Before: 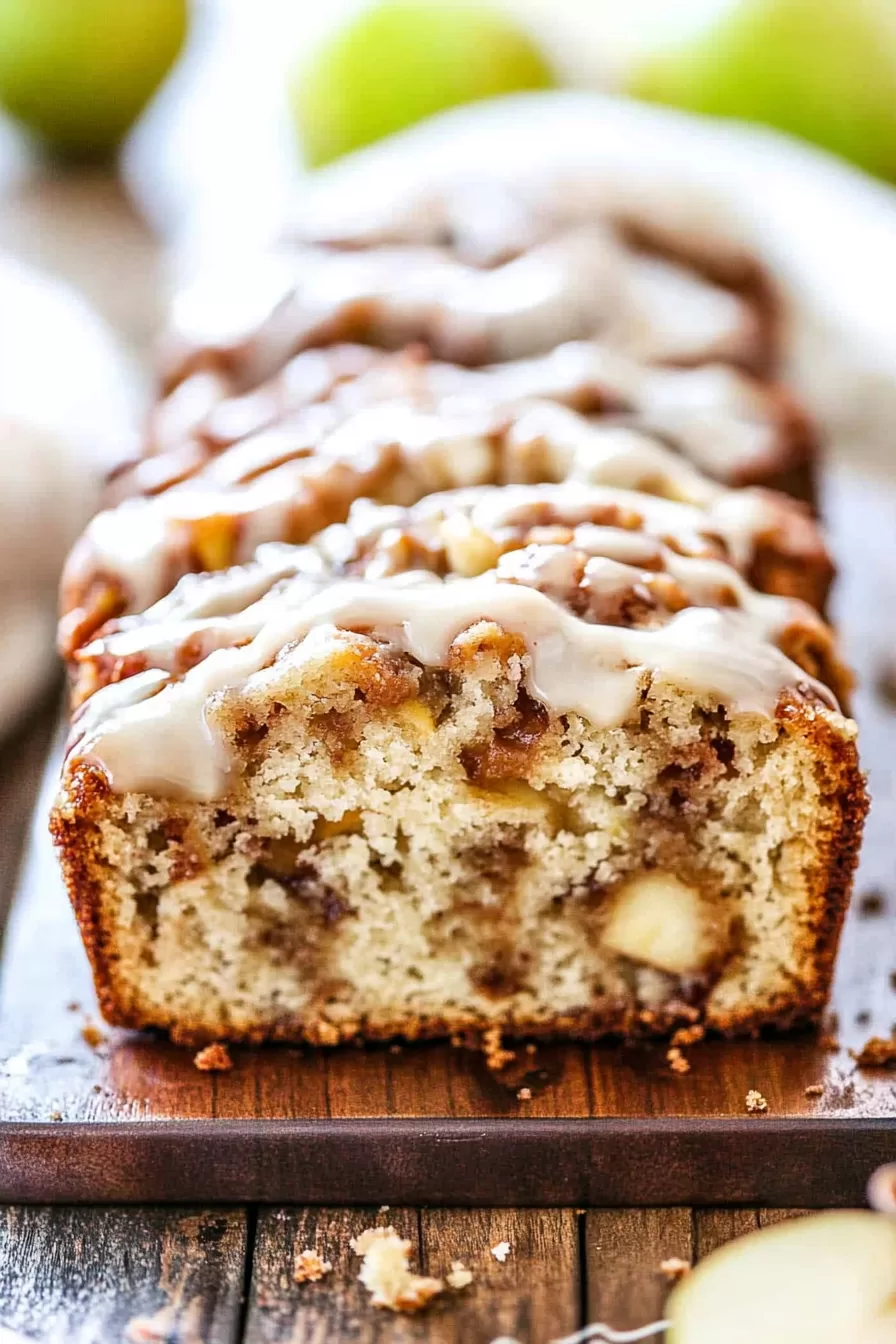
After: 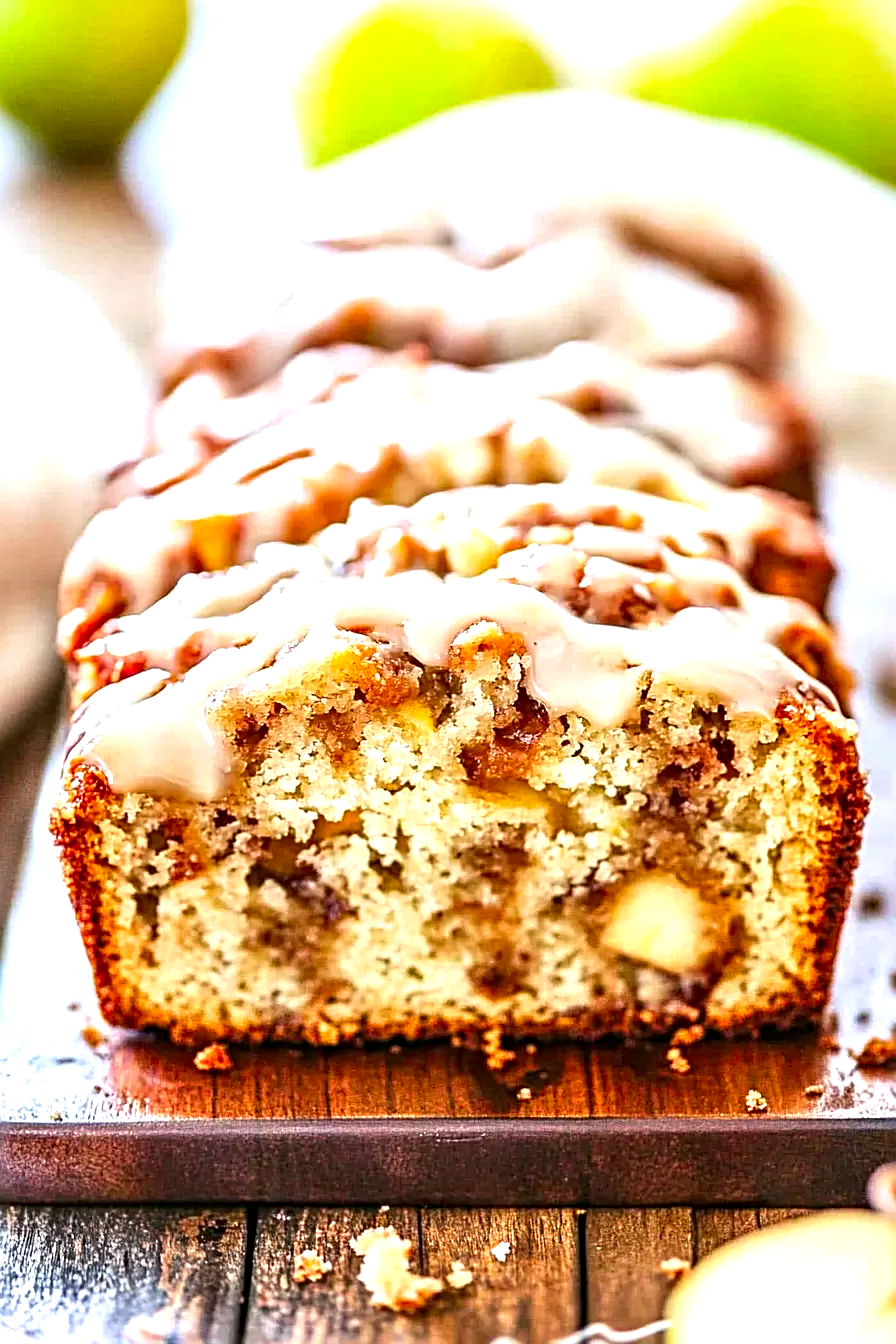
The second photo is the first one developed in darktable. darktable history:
color correction: saturation 1.34
exposure: exposure 0.6 EV, compensate highlight preservation false
sharpen: radius 4
